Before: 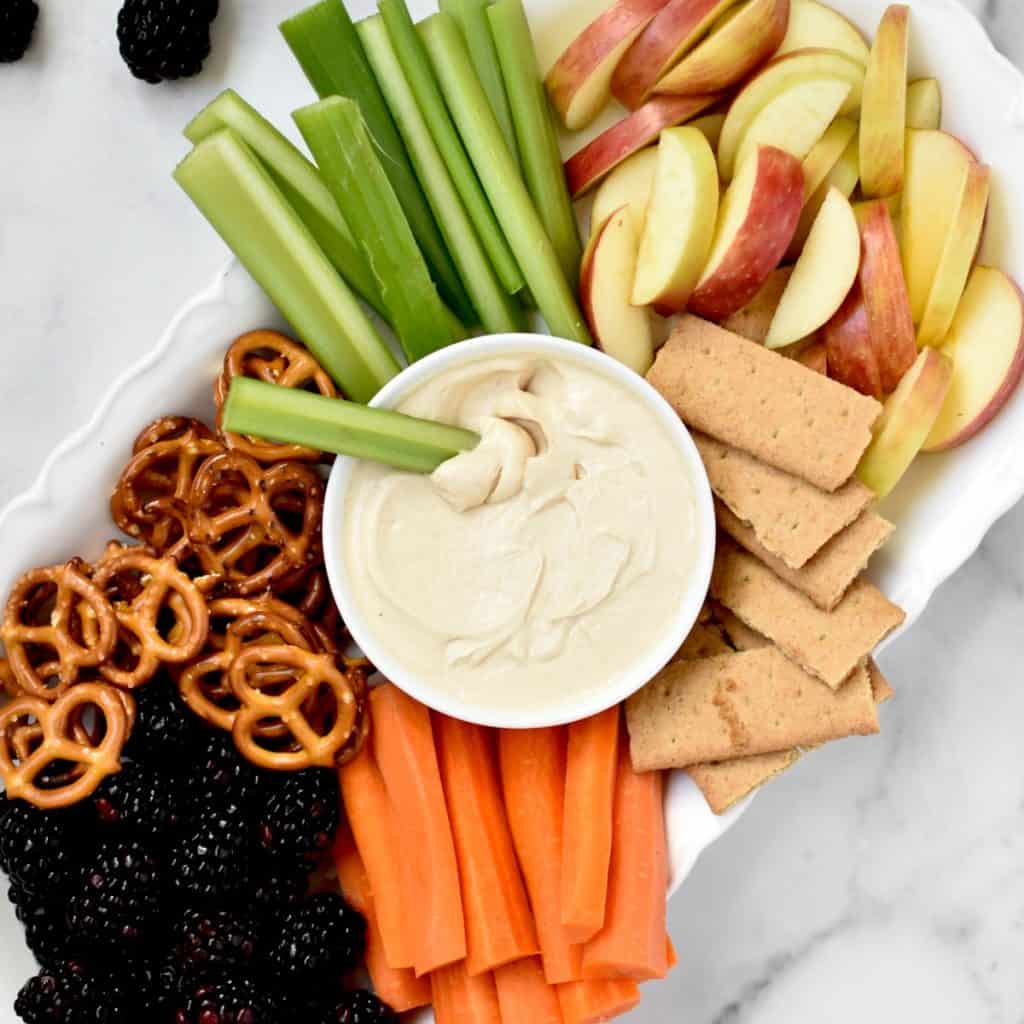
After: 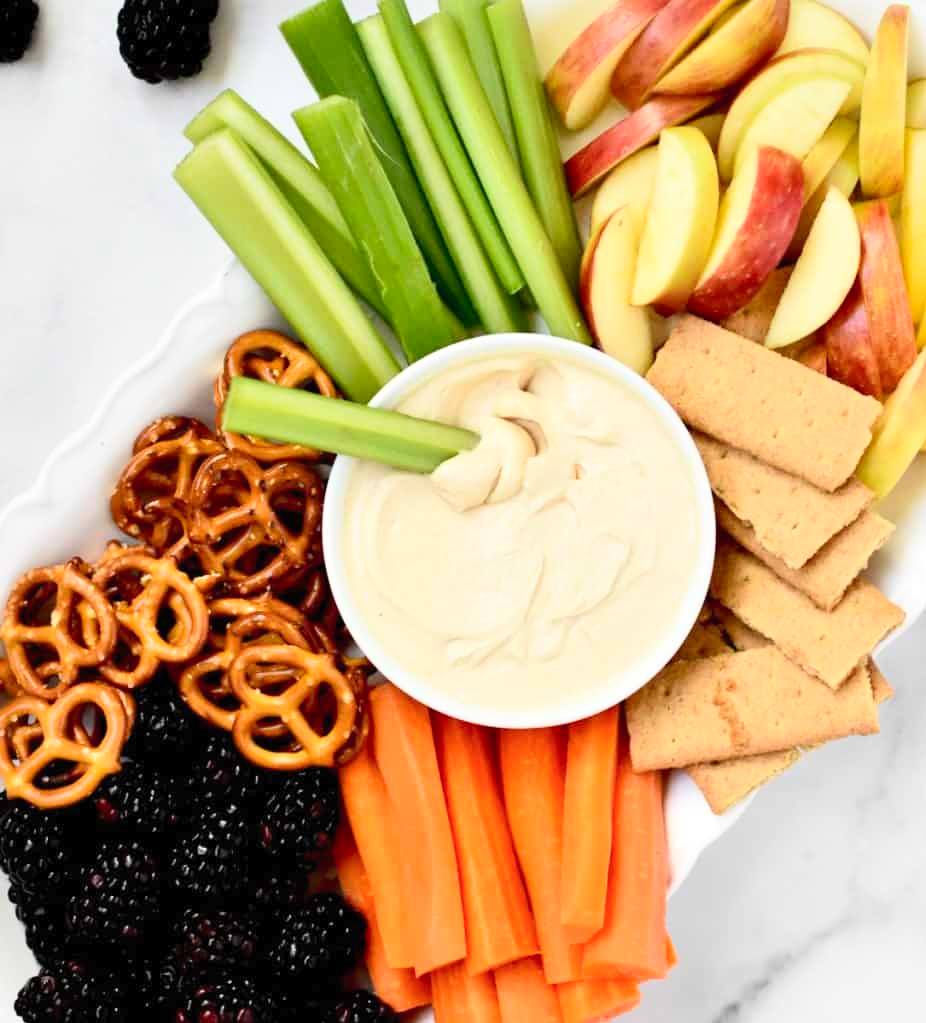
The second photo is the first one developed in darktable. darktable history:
crop: right 9.509%, bottom 0.031%
color balance rgb: perceptual saturation grading › global saturation -1%
contrast brightness saturation: contrast 0.2, brightness 0.16, saturation 0.22
